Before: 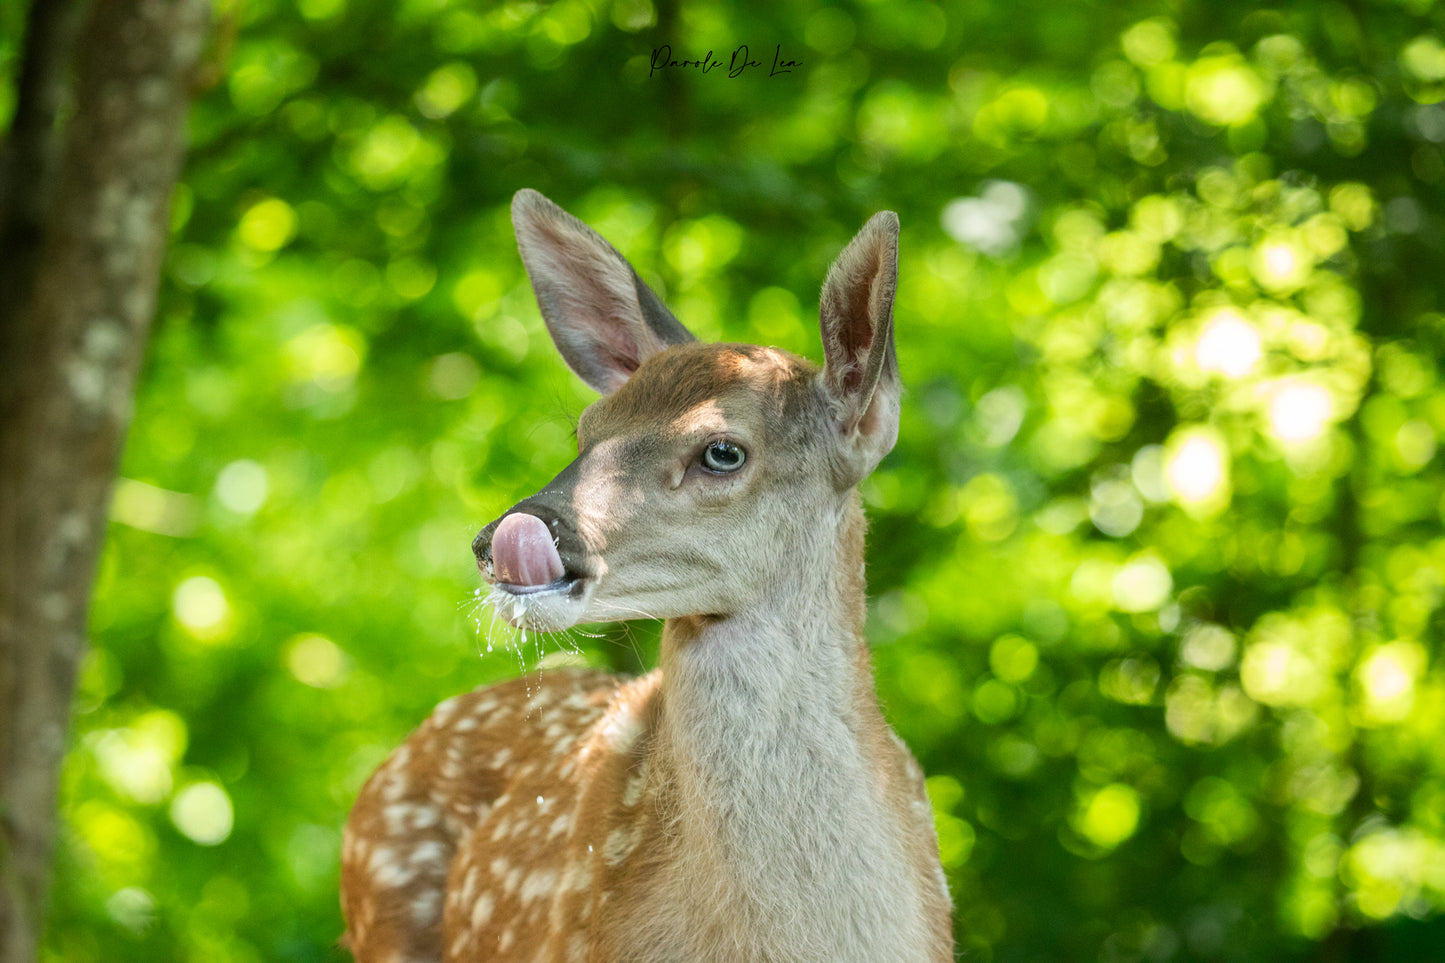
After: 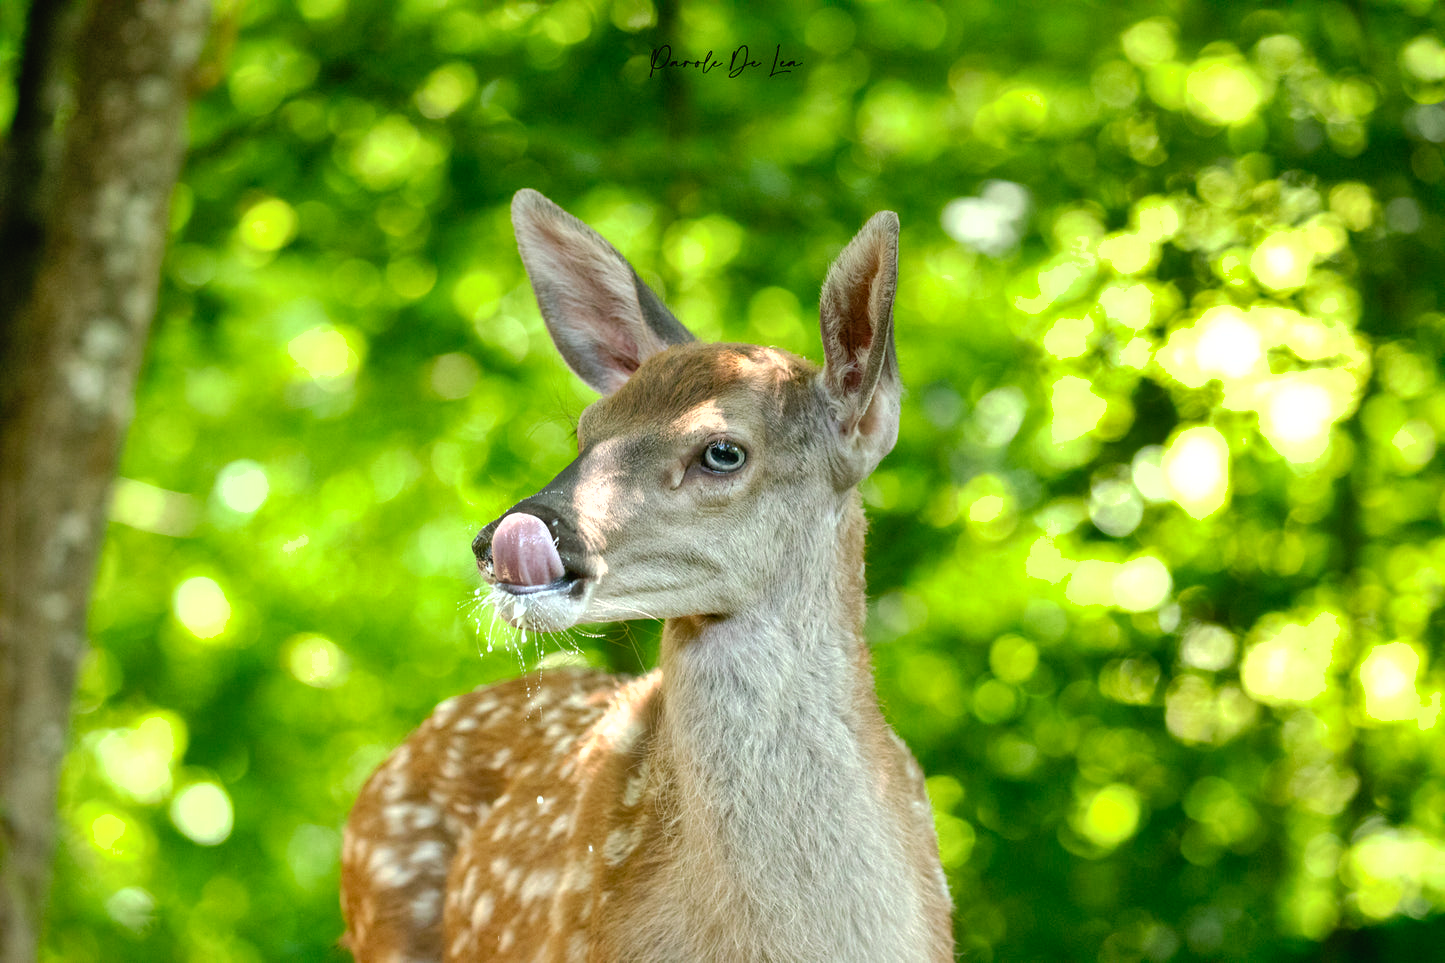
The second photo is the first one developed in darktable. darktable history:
exposure: exposure 0.493 EV, compensate highlight preservation false
shadows and highlights: low approximation 0.01, soften with gaussian
tone curve: curves: ch0 [(0, 0) (0.003, 0.018) (0.011, 0.019) (0.025, 0.02) (0.044, 0.024) (0.069, 0.034) (0.1, 0.049) (0.136, 0.082) (0.177, 0.136) (0.224, 0.196) (0.277, 0.263) (0.335, 0.329) (0.399, 0.401) (0.468, 0.473) (0.543, 0.546) (0.623, 0.625) (0.709, 0.698) (0.801, 0.779) (0.898, 0.867) (1, 1)], preserve colors none
